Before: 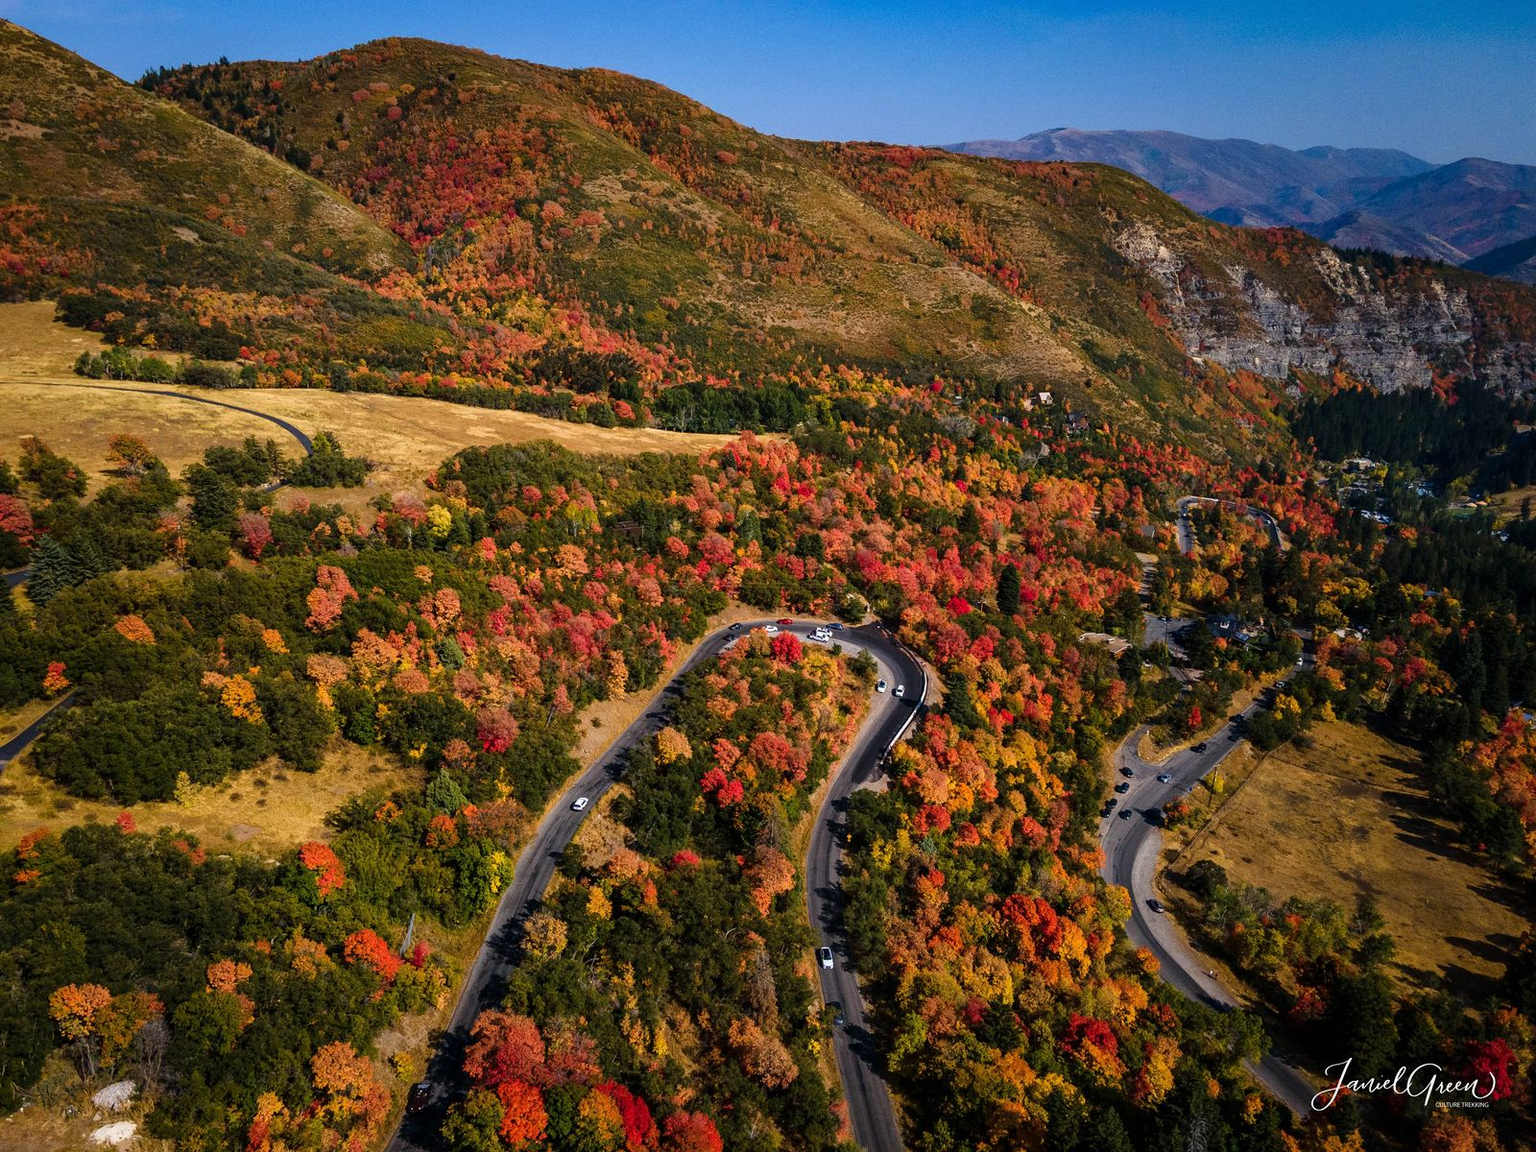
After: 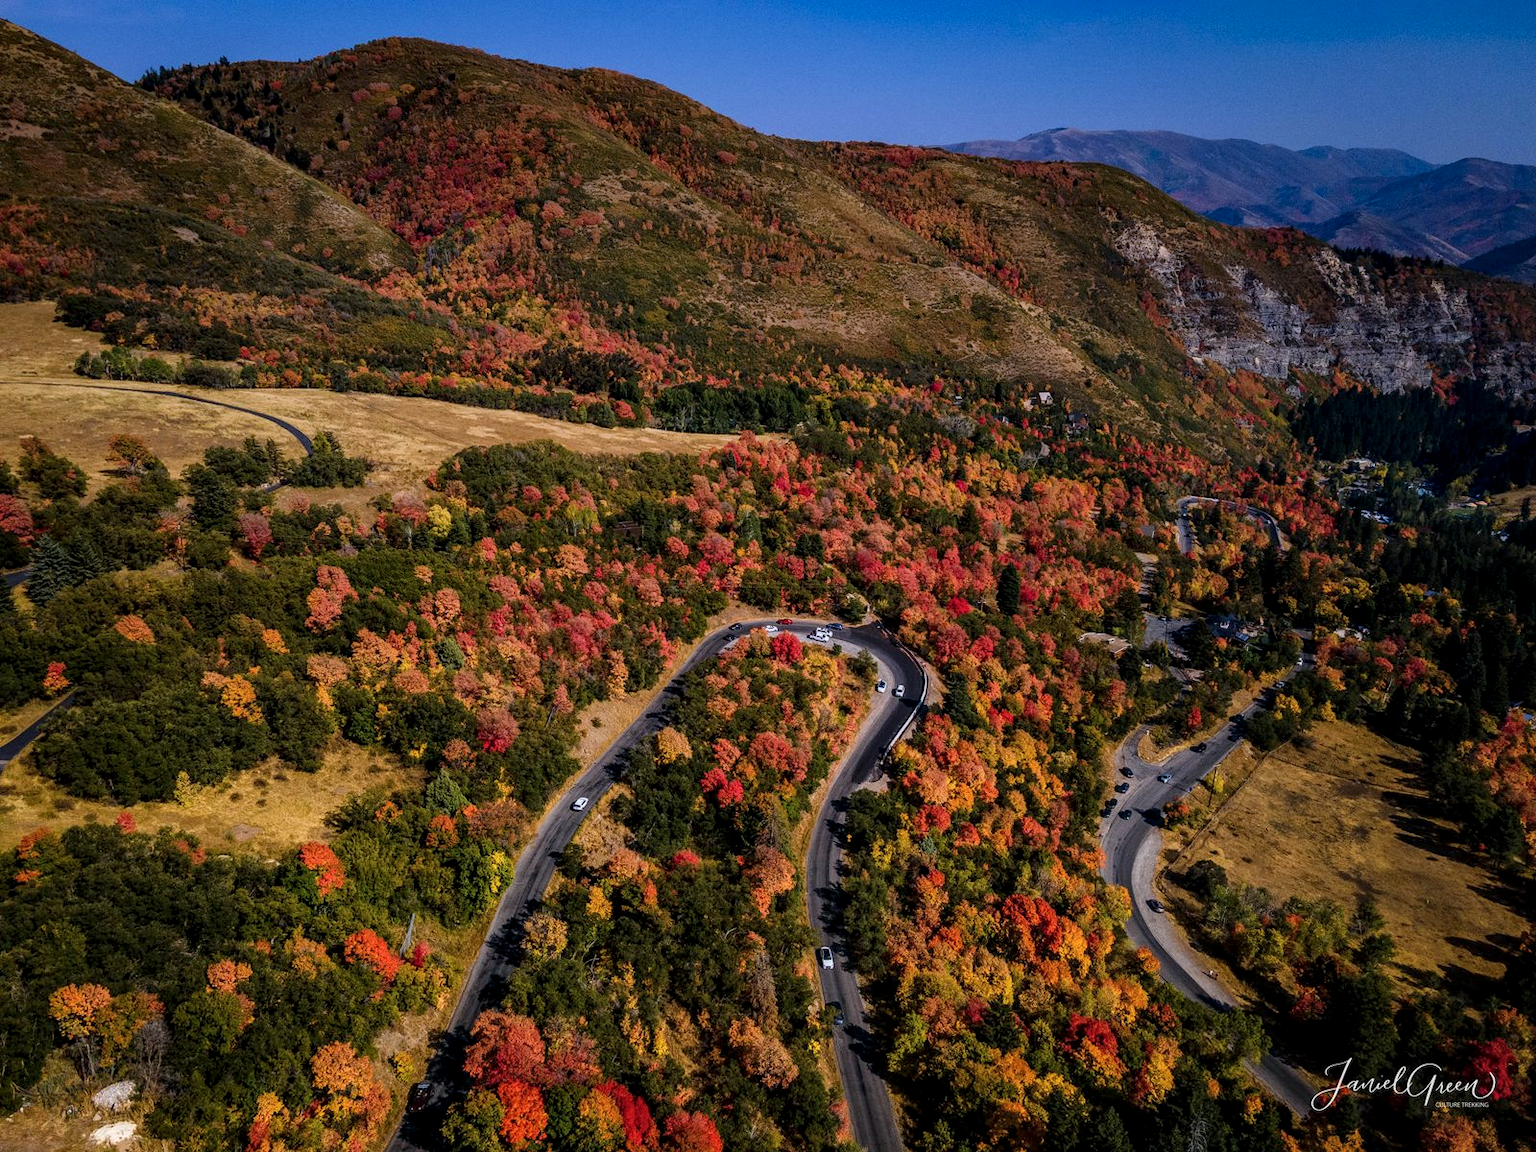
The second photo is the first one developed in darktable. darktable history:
graduated density: hue 238.83°, saturation 50%
local contrast: on, module defaults
